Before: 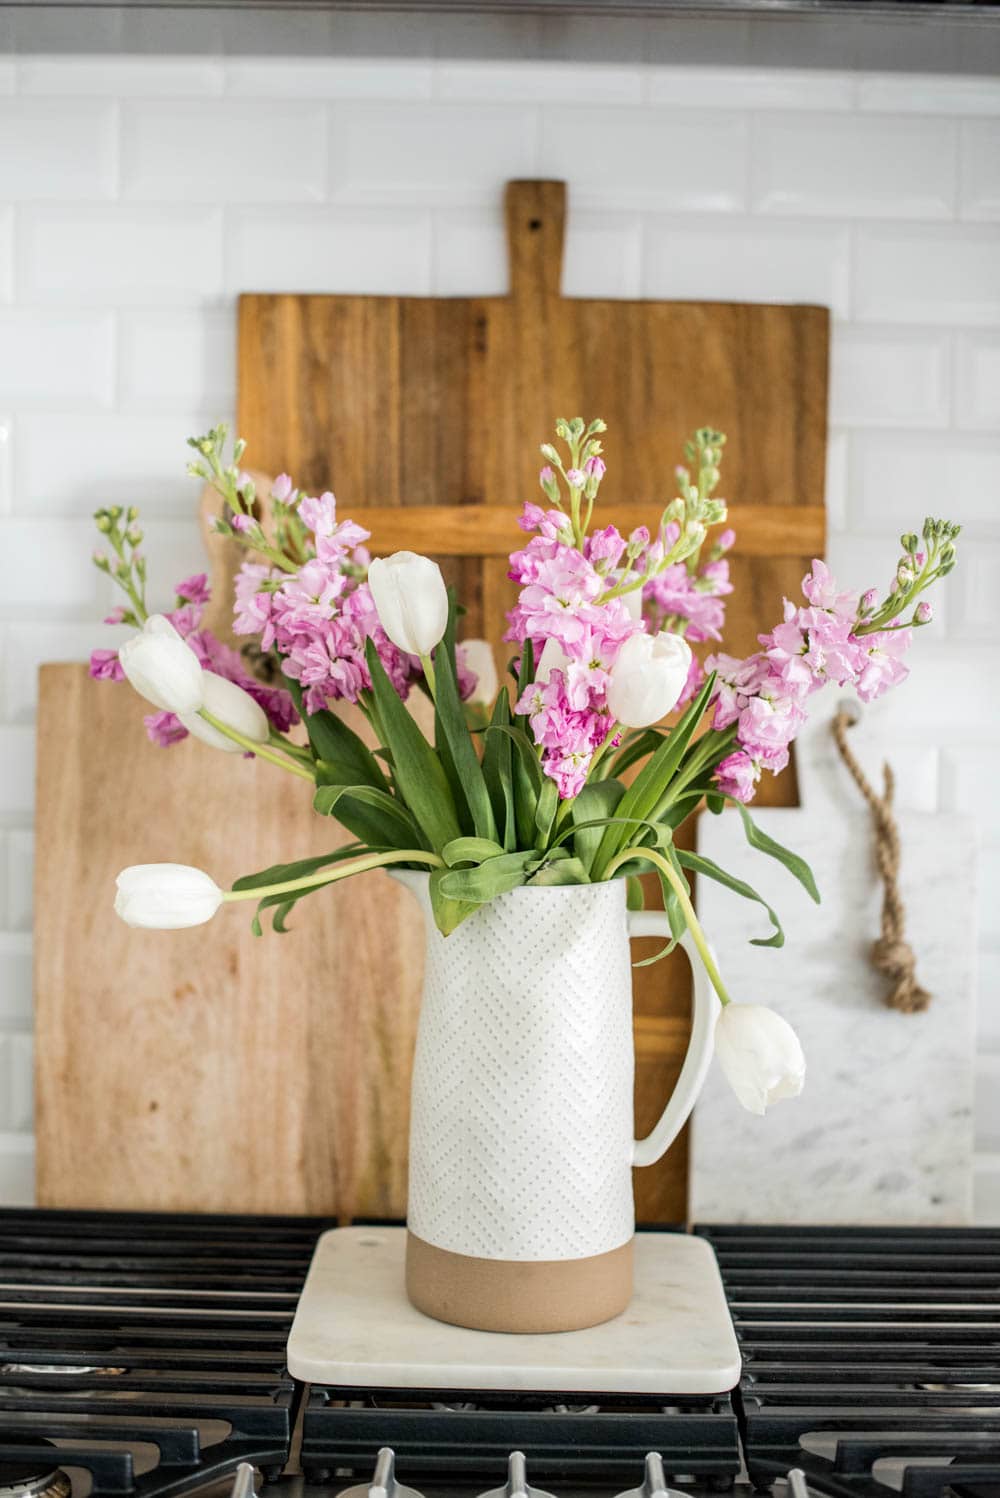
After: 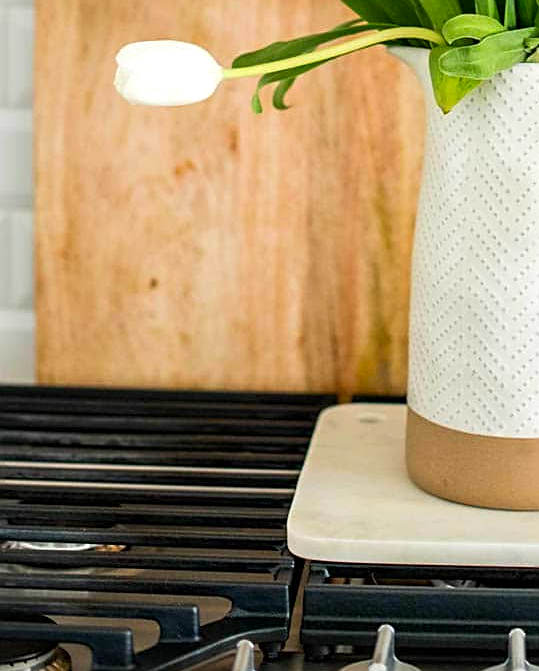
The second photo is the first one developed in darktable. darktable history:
contrast brightness saturation: saturation 0.499
crop and rotate: top 54.998%, right 46.033%, bottom 0.198%
sharpen: on, module defaults
exposure: exposure 0.203 EV, compensate exposure bias true, compensate highlight preservation false
